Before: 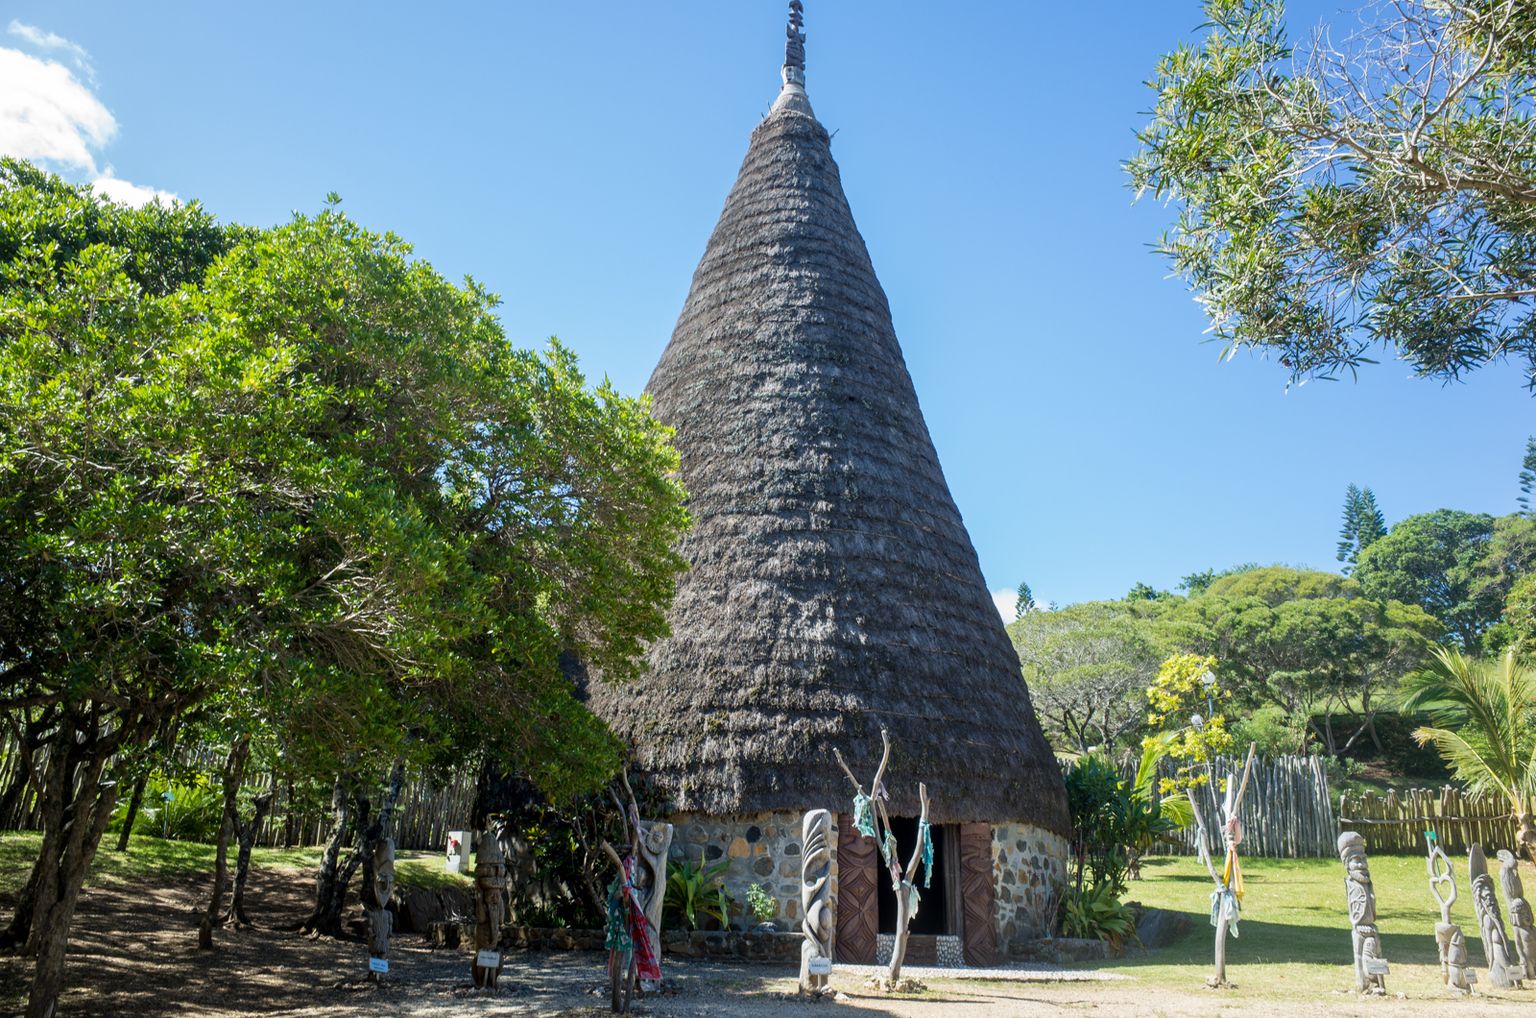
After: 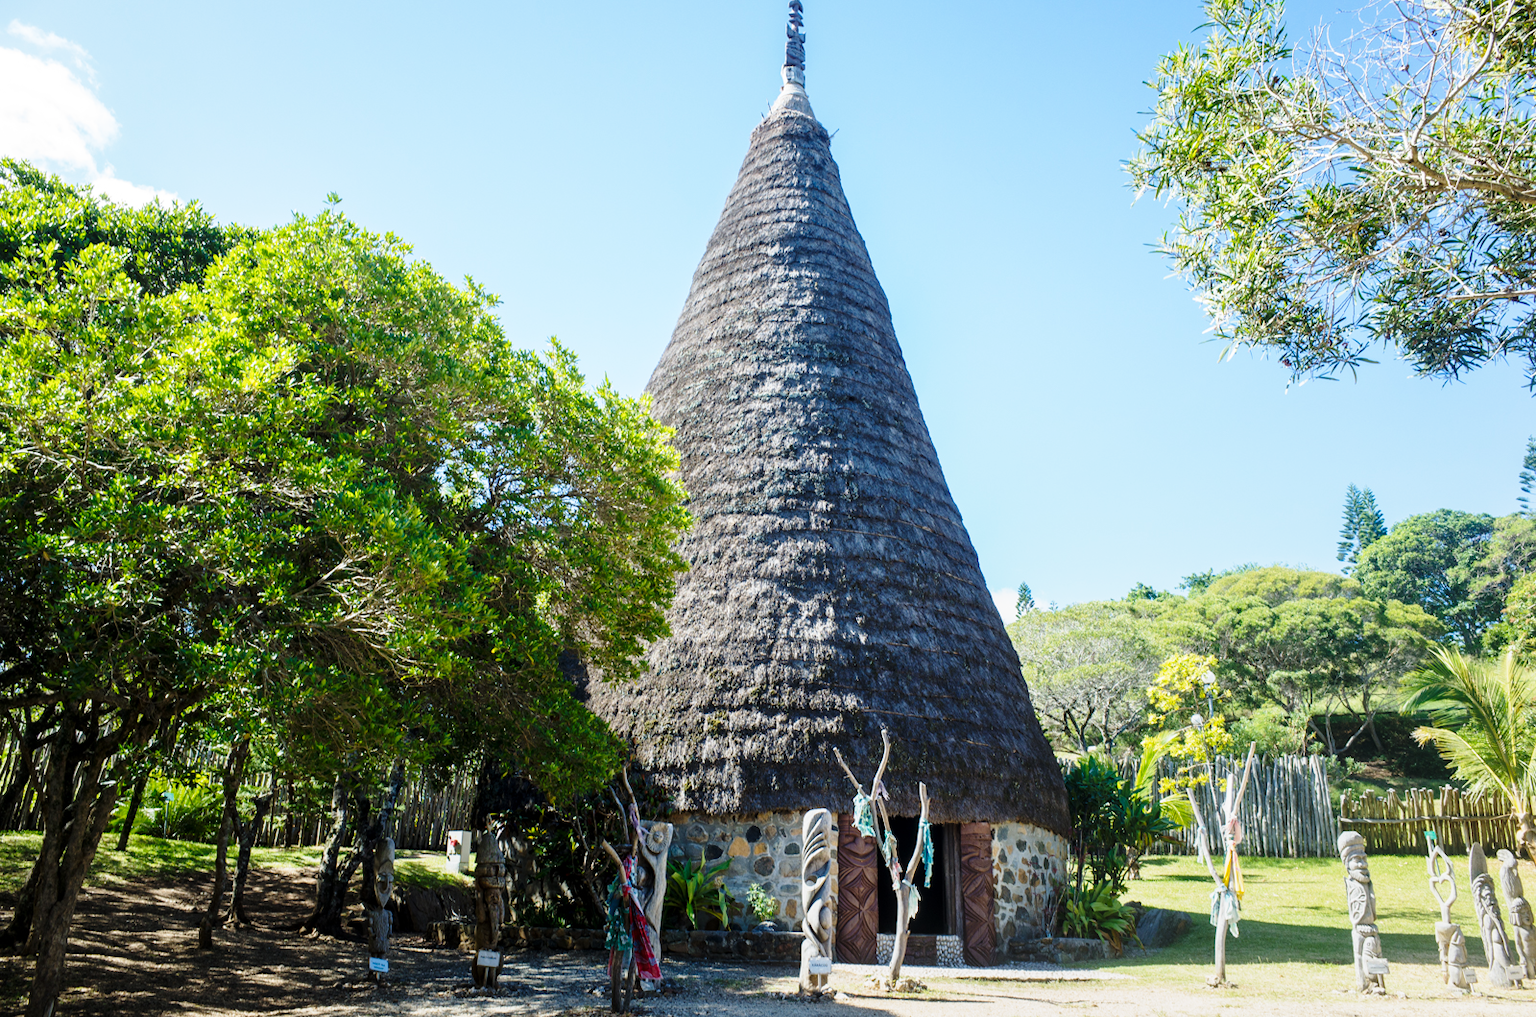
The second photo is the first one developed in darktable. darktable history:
graduated density: rotation -180°, offset 24.95
base curve: curves: ch0 [(0, 0) (0.028, 0.03) (0.121, 0.232) (0.46, 0.748) (0.859, 0.968) (1, 1)], preserve colors none
